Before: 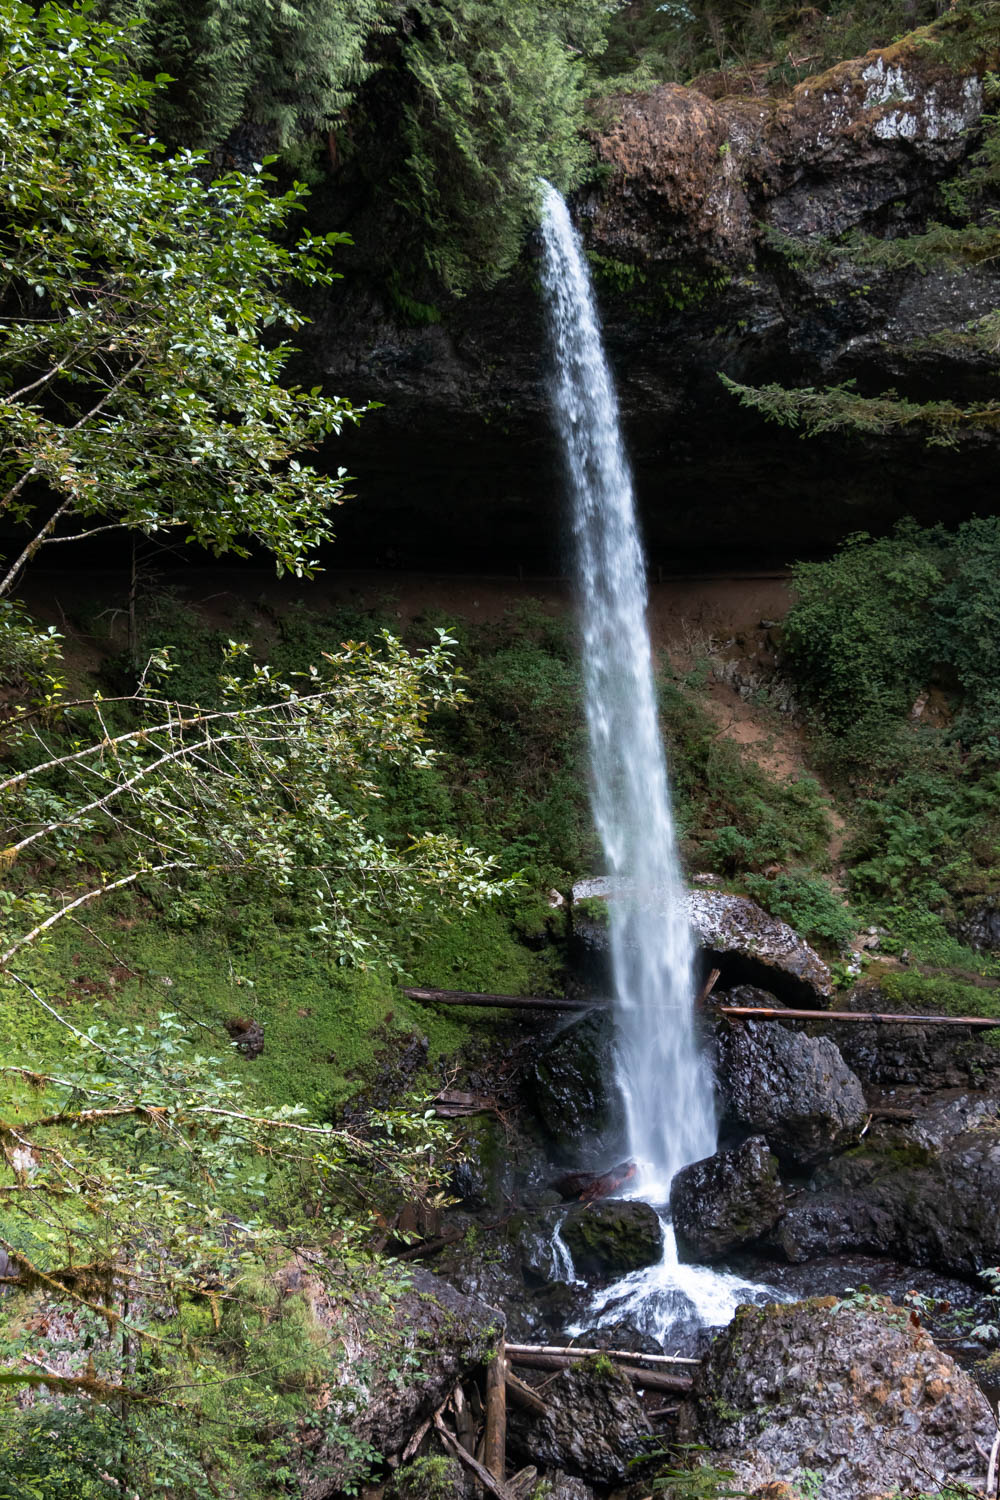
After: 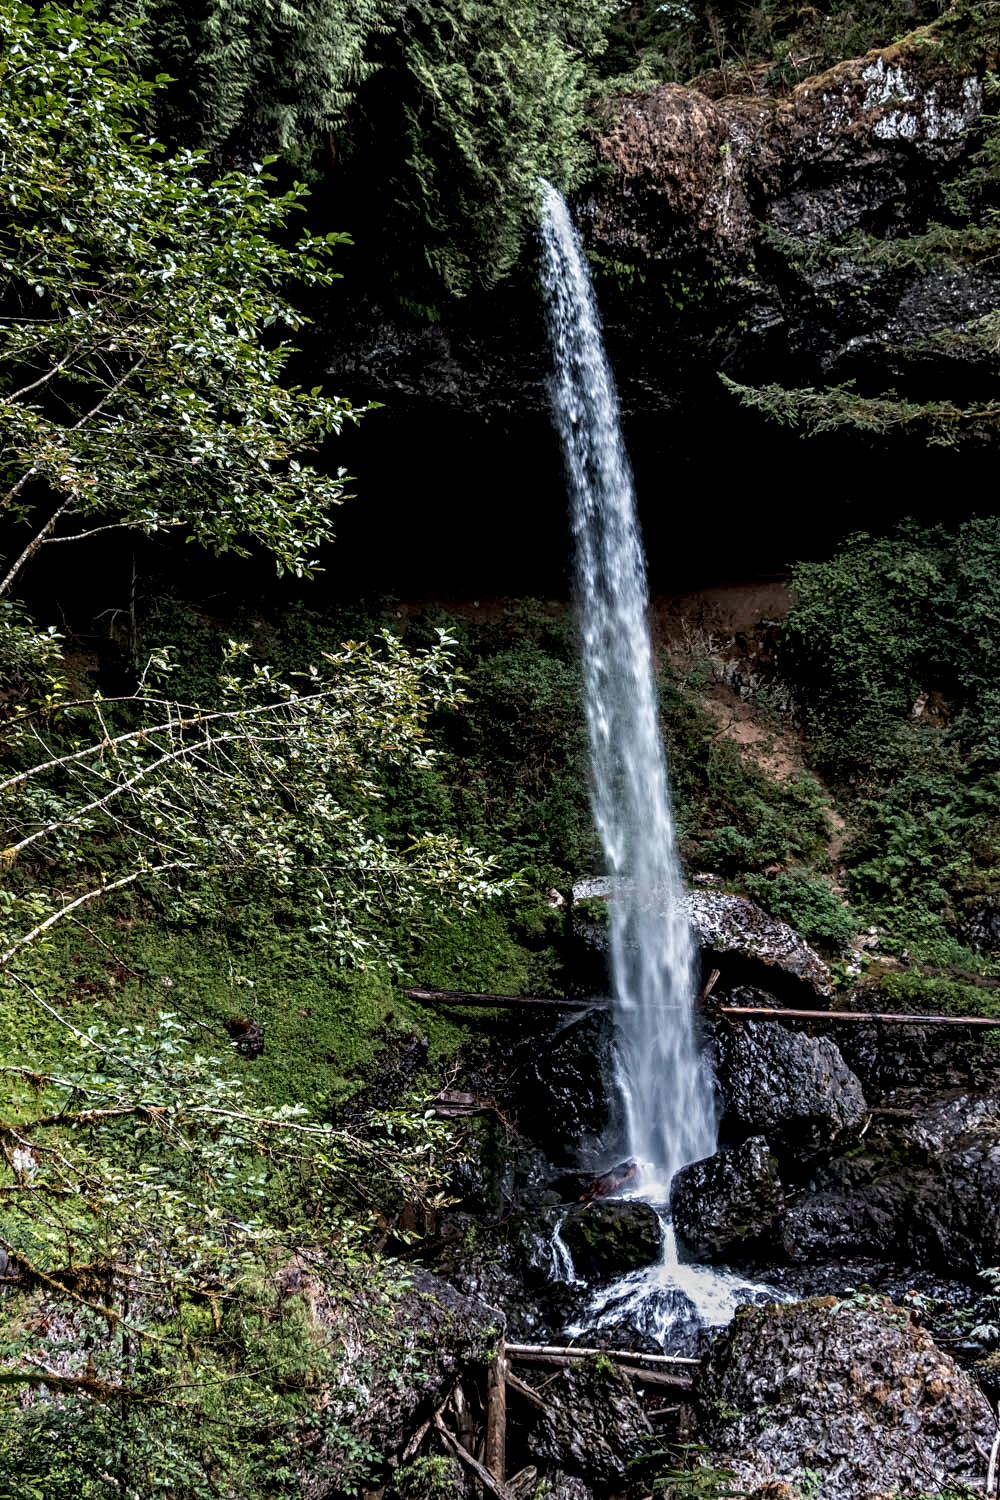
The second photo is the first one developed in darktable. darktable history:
exposure: black level correction 0.009, exposure -0.656 EV, compensate highlight preservation false
contrast equalizer: y [[0.5, 0.542, 0.583, 0.625, 0.667, 0.708], [0.5 ×6], [0.5 ×6], [0 ×6], [0 ×6]]
local contrast: detail 140%
